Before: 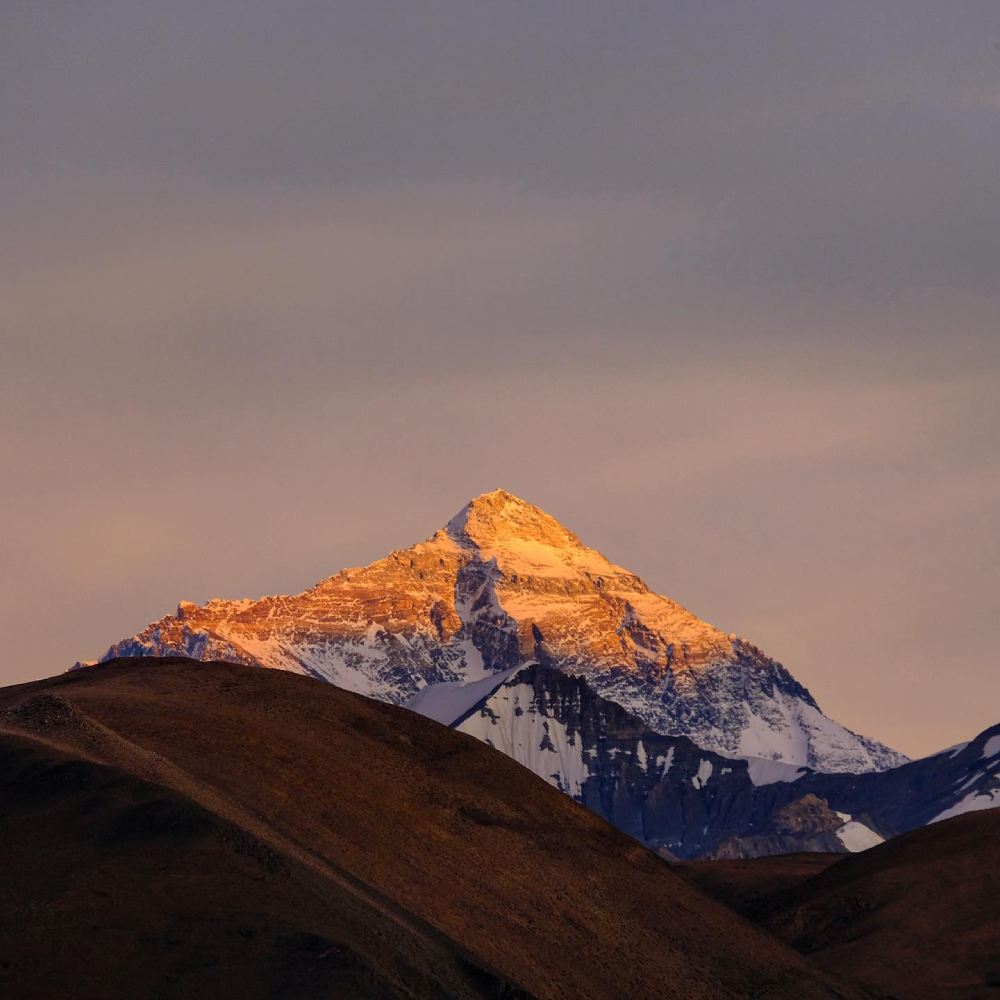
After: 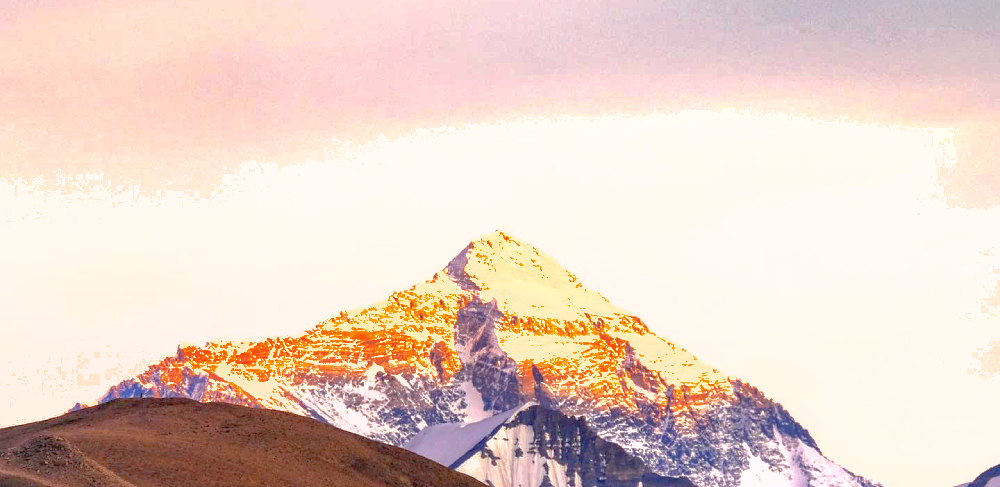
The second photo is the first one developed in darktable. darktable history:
local contrast: detail 110%
exposure: black level correction 0.001, exposure 1.996 EV, compensate exposure bias true, compensate highlight preservation false
crop and rotate: top 25.925%, bottom 25.338%
shadows and highlights: on, module defaults
